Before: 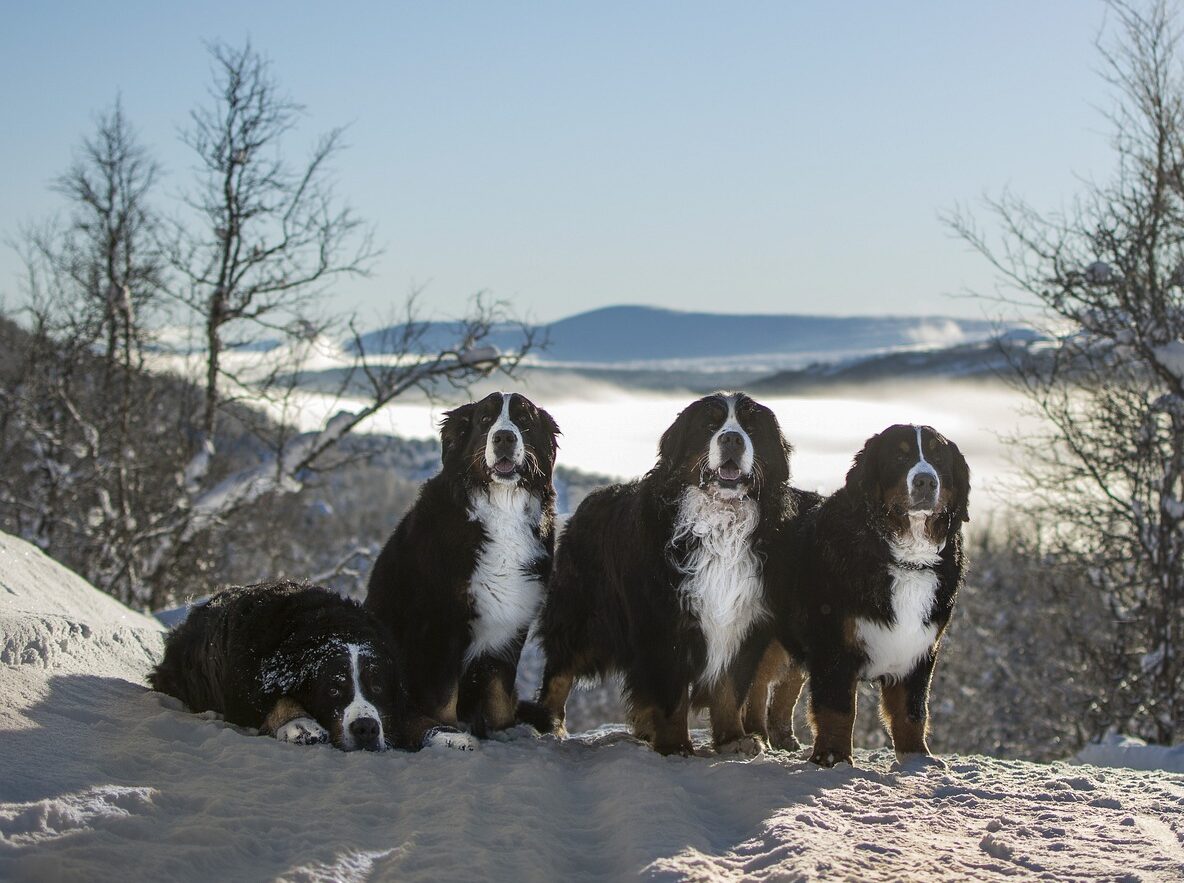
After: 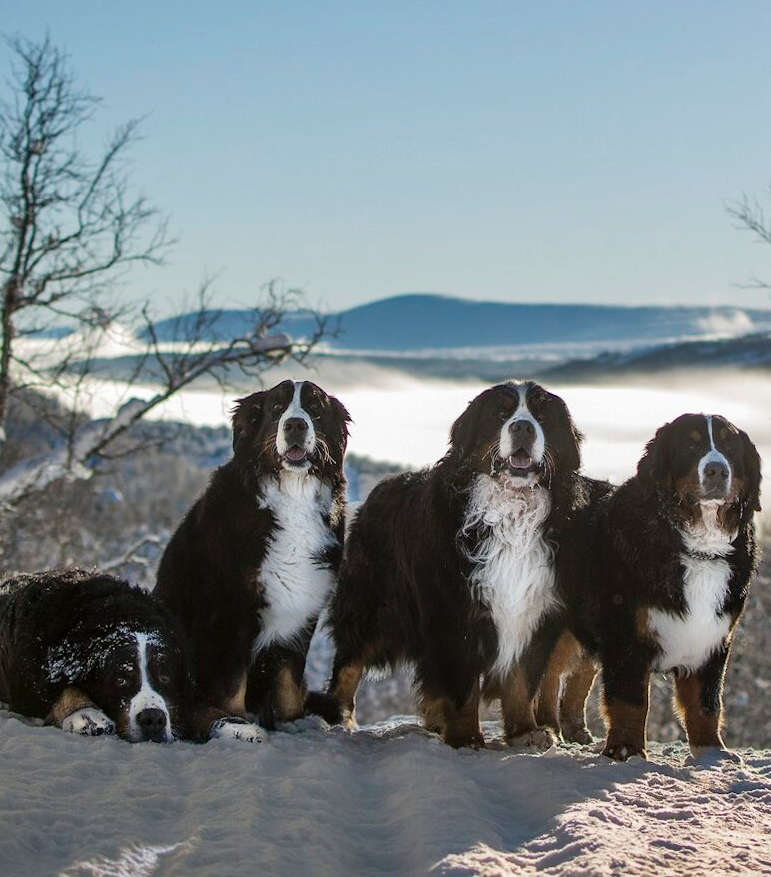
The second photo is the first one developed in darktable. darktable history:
rotate and perspective: rotation 0.226°, lens shift (vertical) -0.042, crop left 0.023, crop right 0.982, crop top 0.006, crop bottom 0.994
shadows and highlights: shadows 49, highlights -41, soften with gaussian
crop: left 16.899%, right 16.556%
